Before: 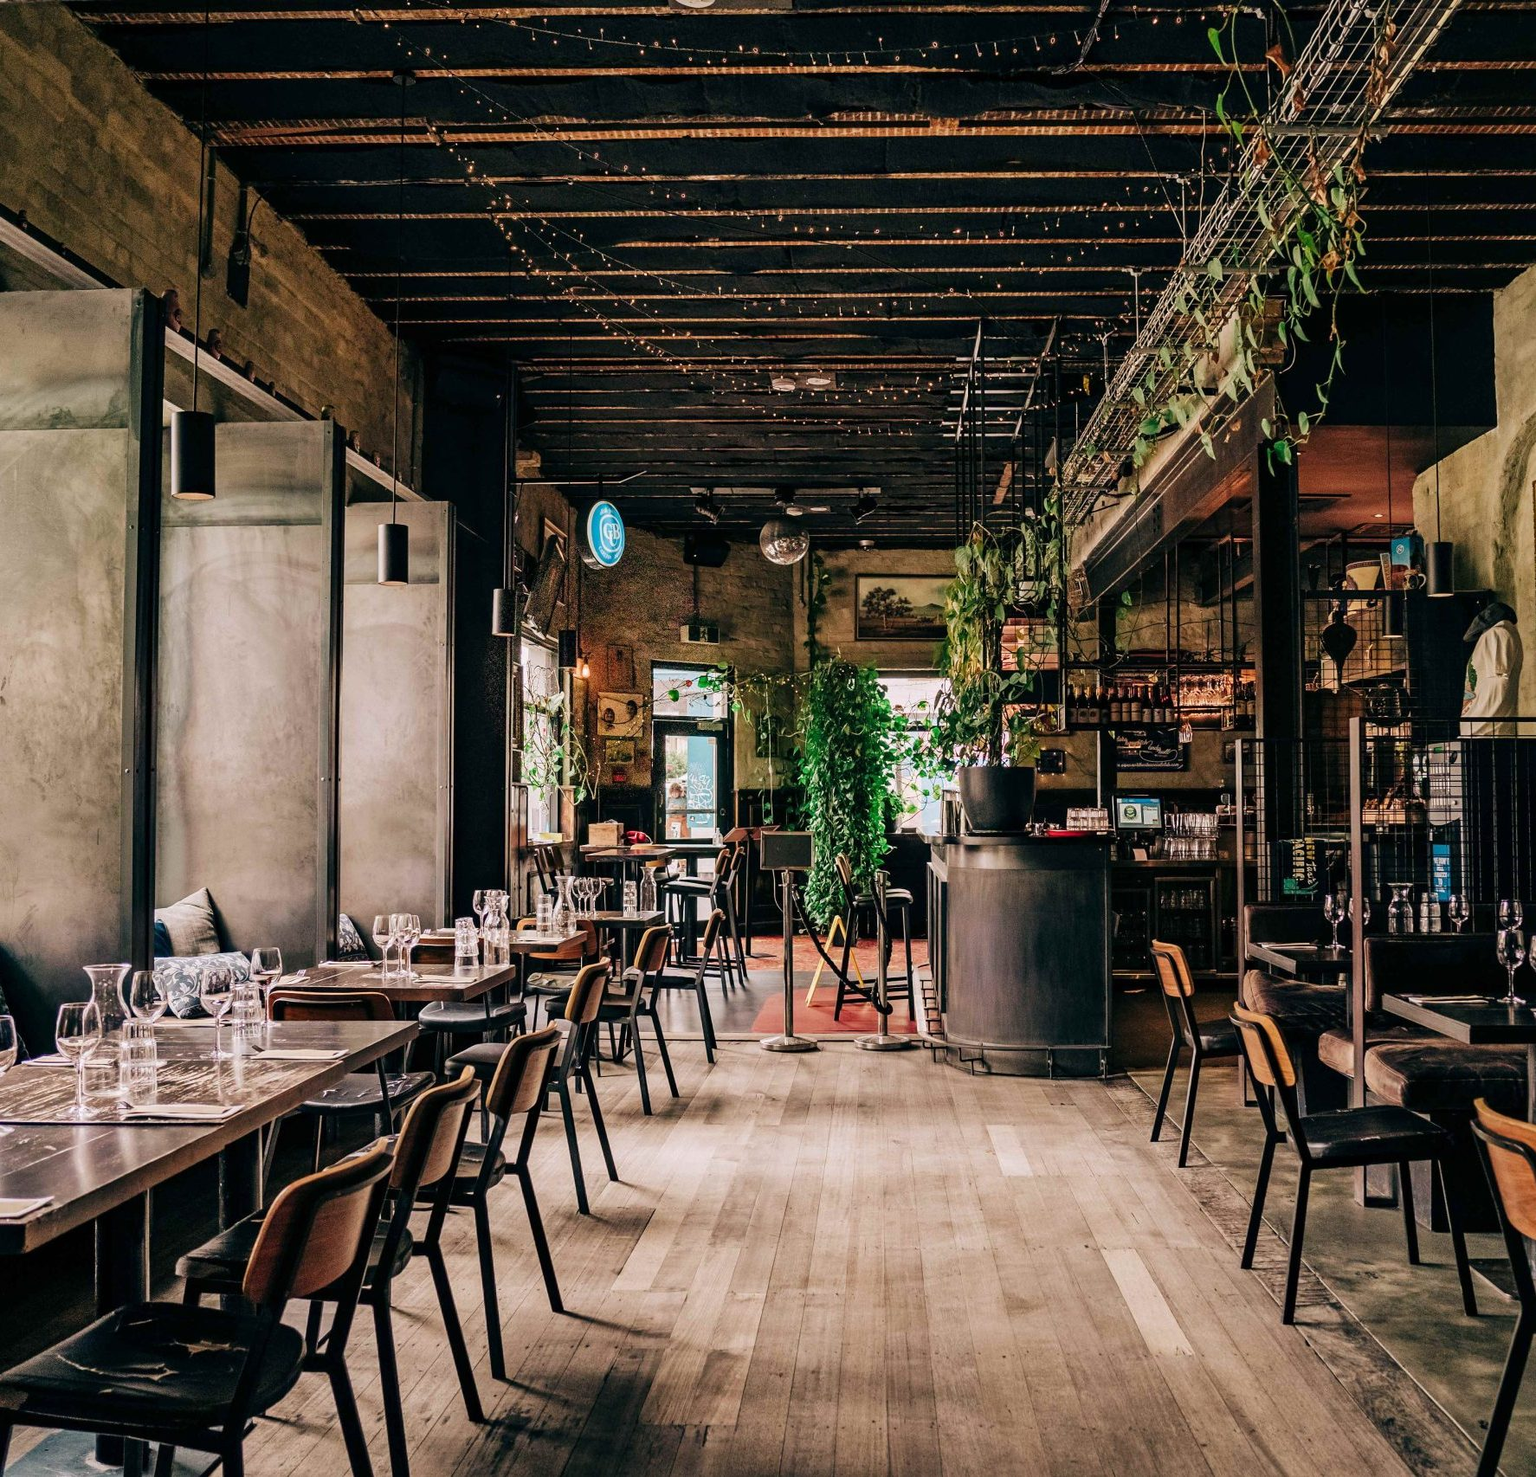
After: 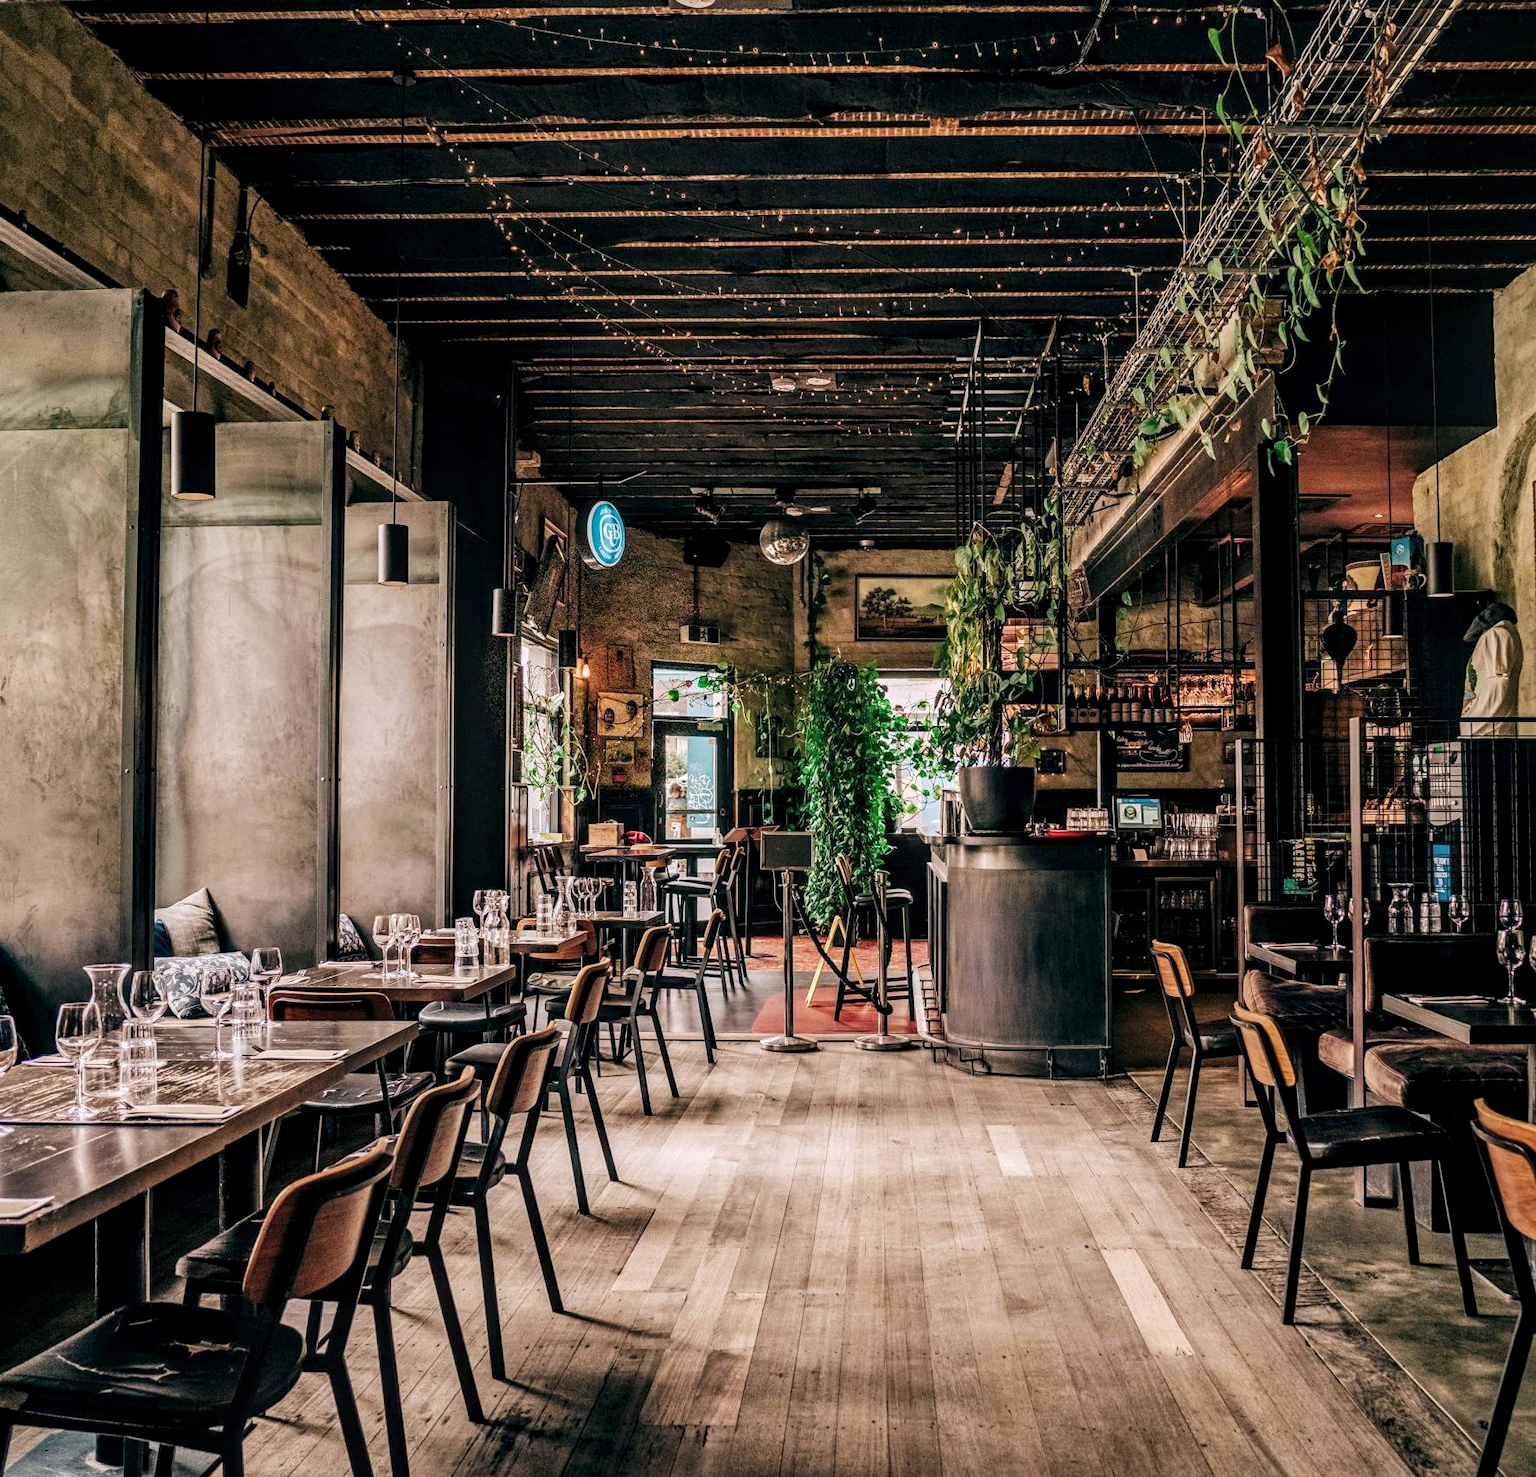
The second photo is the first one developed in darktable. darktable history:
local contrast: highlights 62%, detail 143%, midtone range 0.432
